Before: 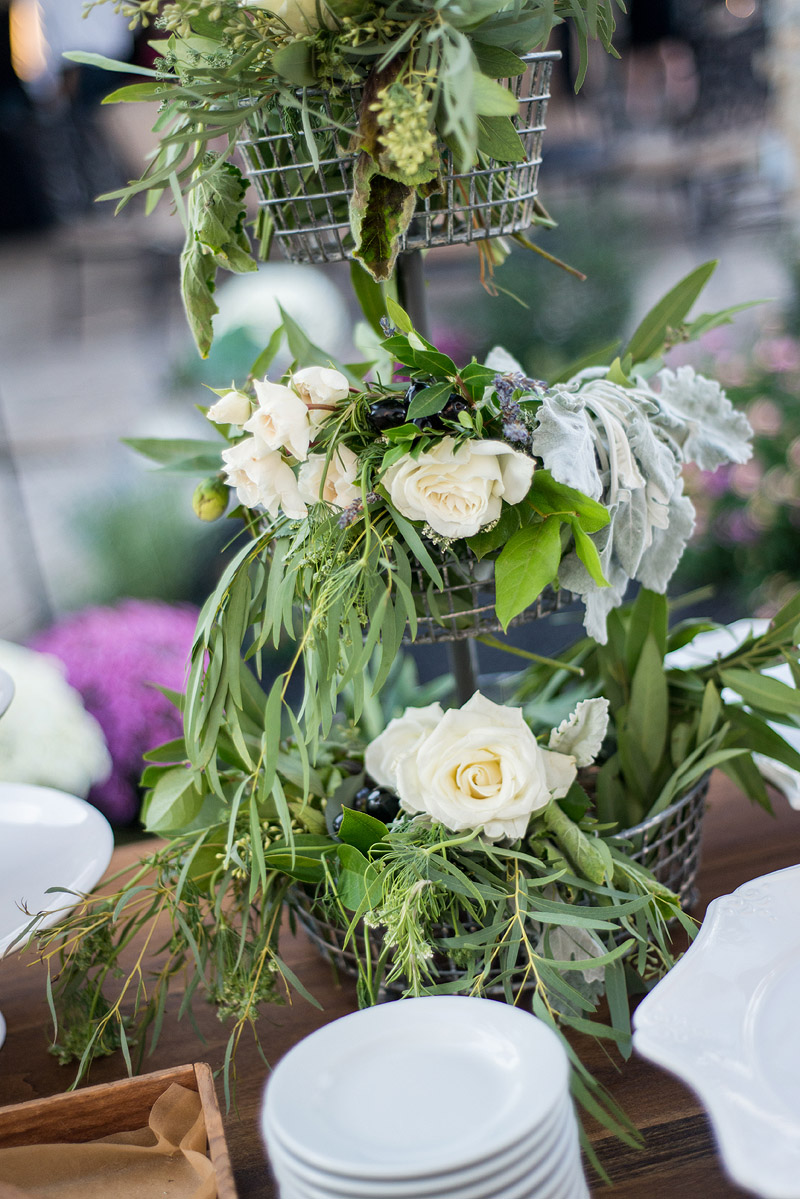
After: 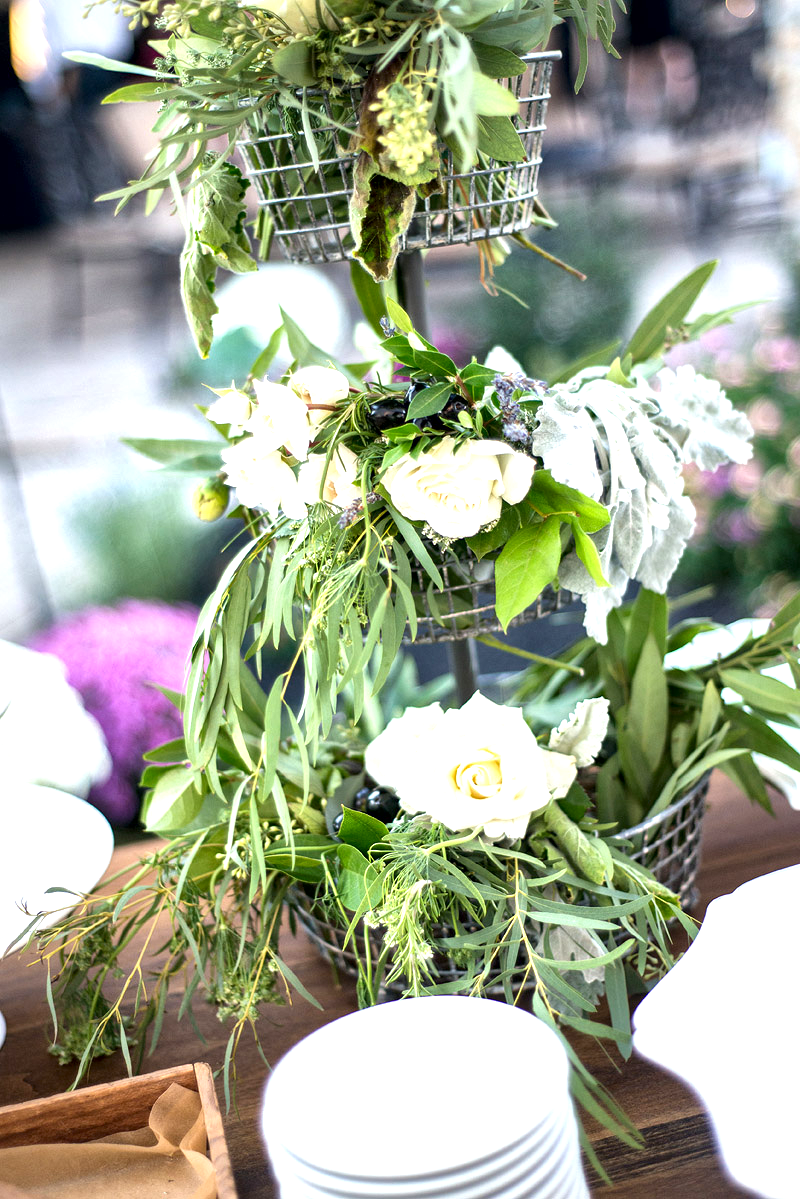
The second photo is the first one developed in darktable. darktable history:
local contrast: mode bilateral grid, contrast 20, coarseness 50, detail 159%, midtone range 0.2
exposure: black level correction 0.001, exposure 0.955 EV, compensate exposure bias true, compensate highlight preservation false
